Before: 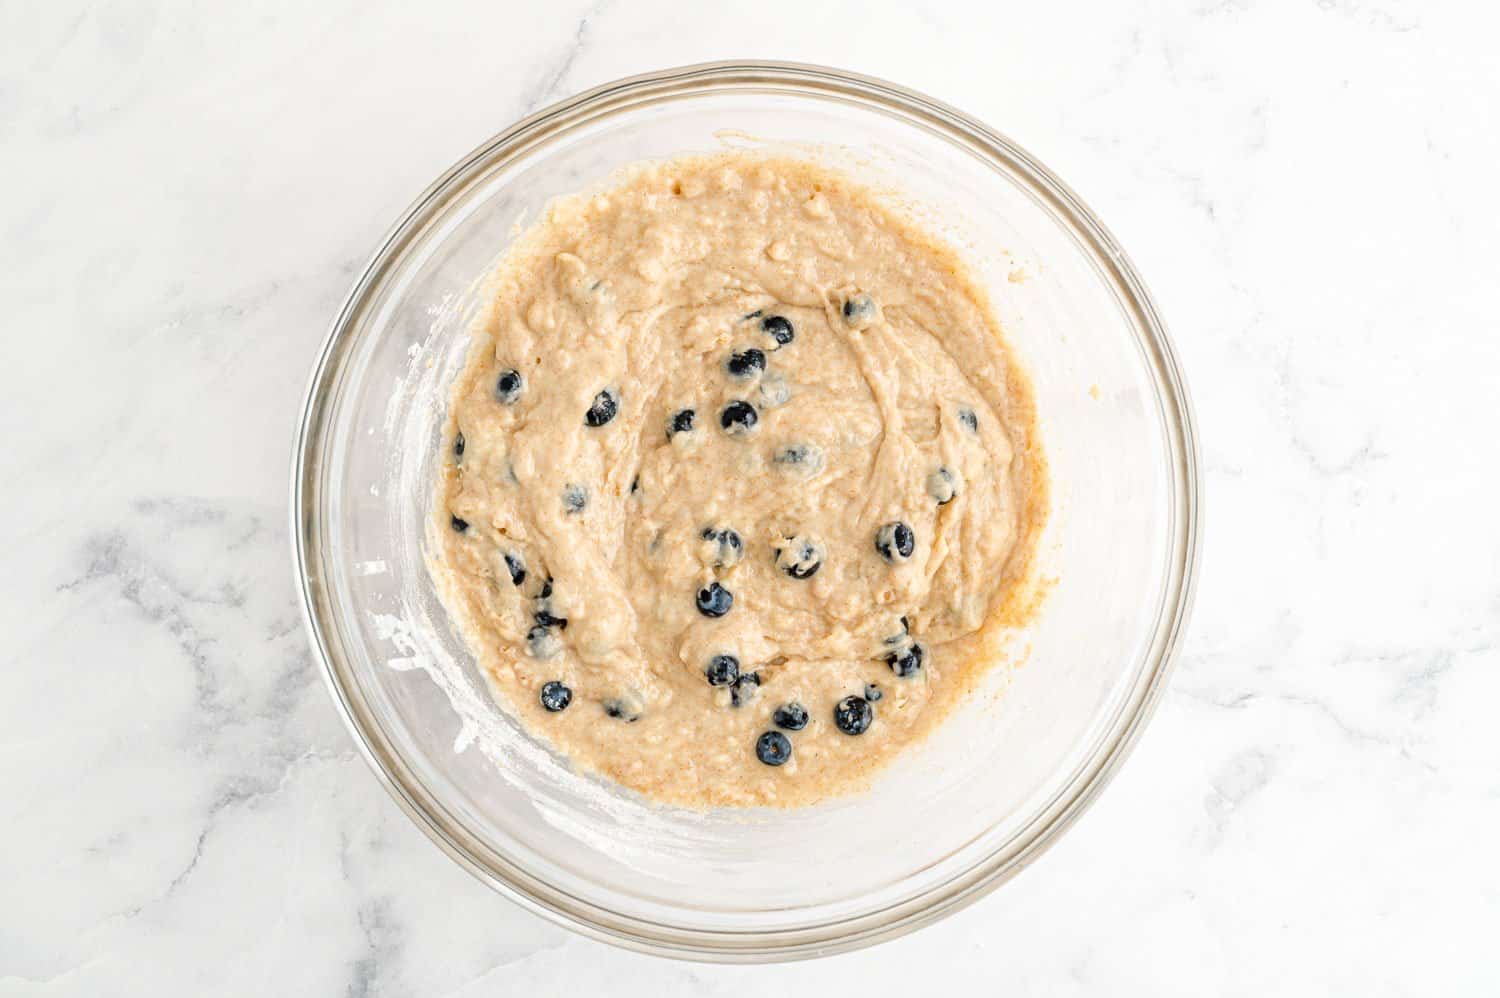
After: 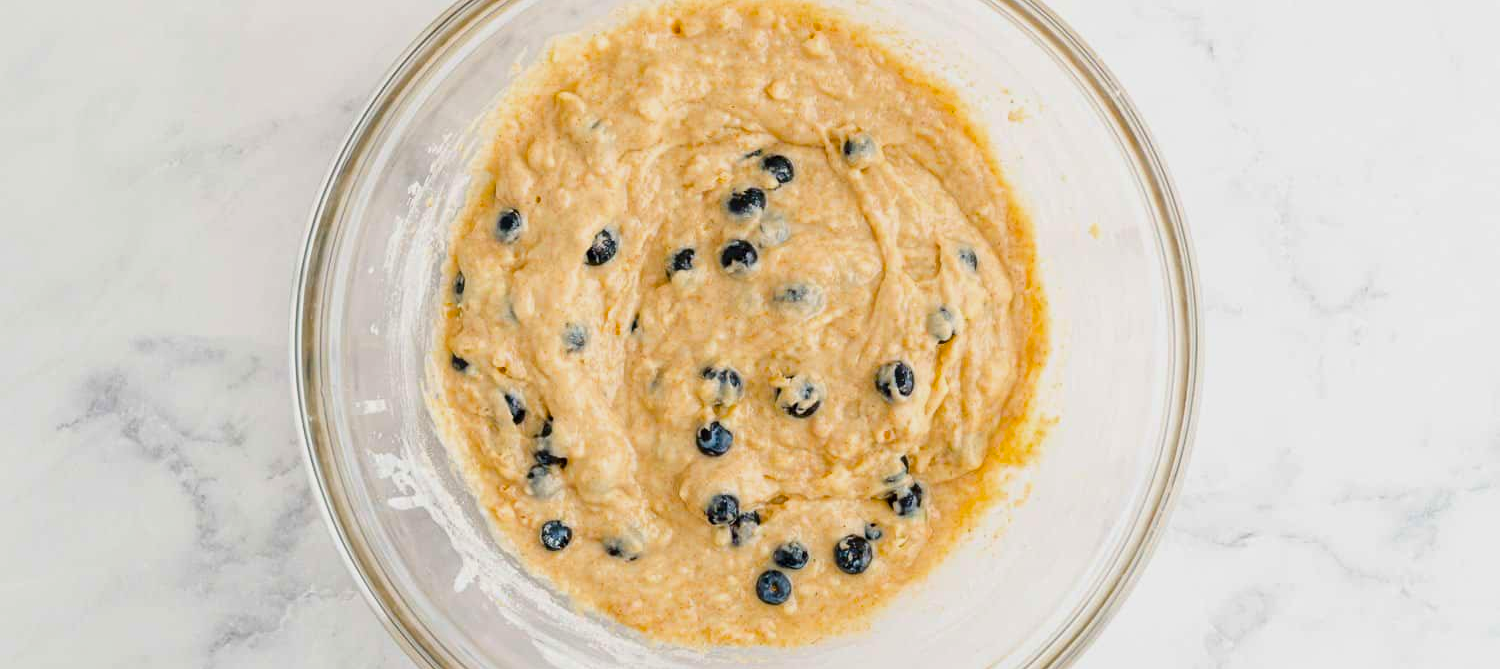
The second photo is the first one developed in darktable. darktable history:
color balance rgb: linear chroma grading › global chroma 15.568%, perceptual saturation grading › global saturation 25.475%, perceptual brilliance grading › global brilliance 2.663%, perceptual brilliance grading › highlights -3.003%, perceptual brilliance grading › shadows 2.731%, global vibrance 5.204%
tone equalizer: -8 EV 0.272 EV, -7 EV 0.414 EV, -6 EV 0.408 EV, -5 EV 0.239 EV, -3 EV -0.272 EV, -2 EV -0.435 EV, -1 EV -0.436 EV, +0 EV -0.264 EV
crop: top 16.219%, bottom 16.714%
